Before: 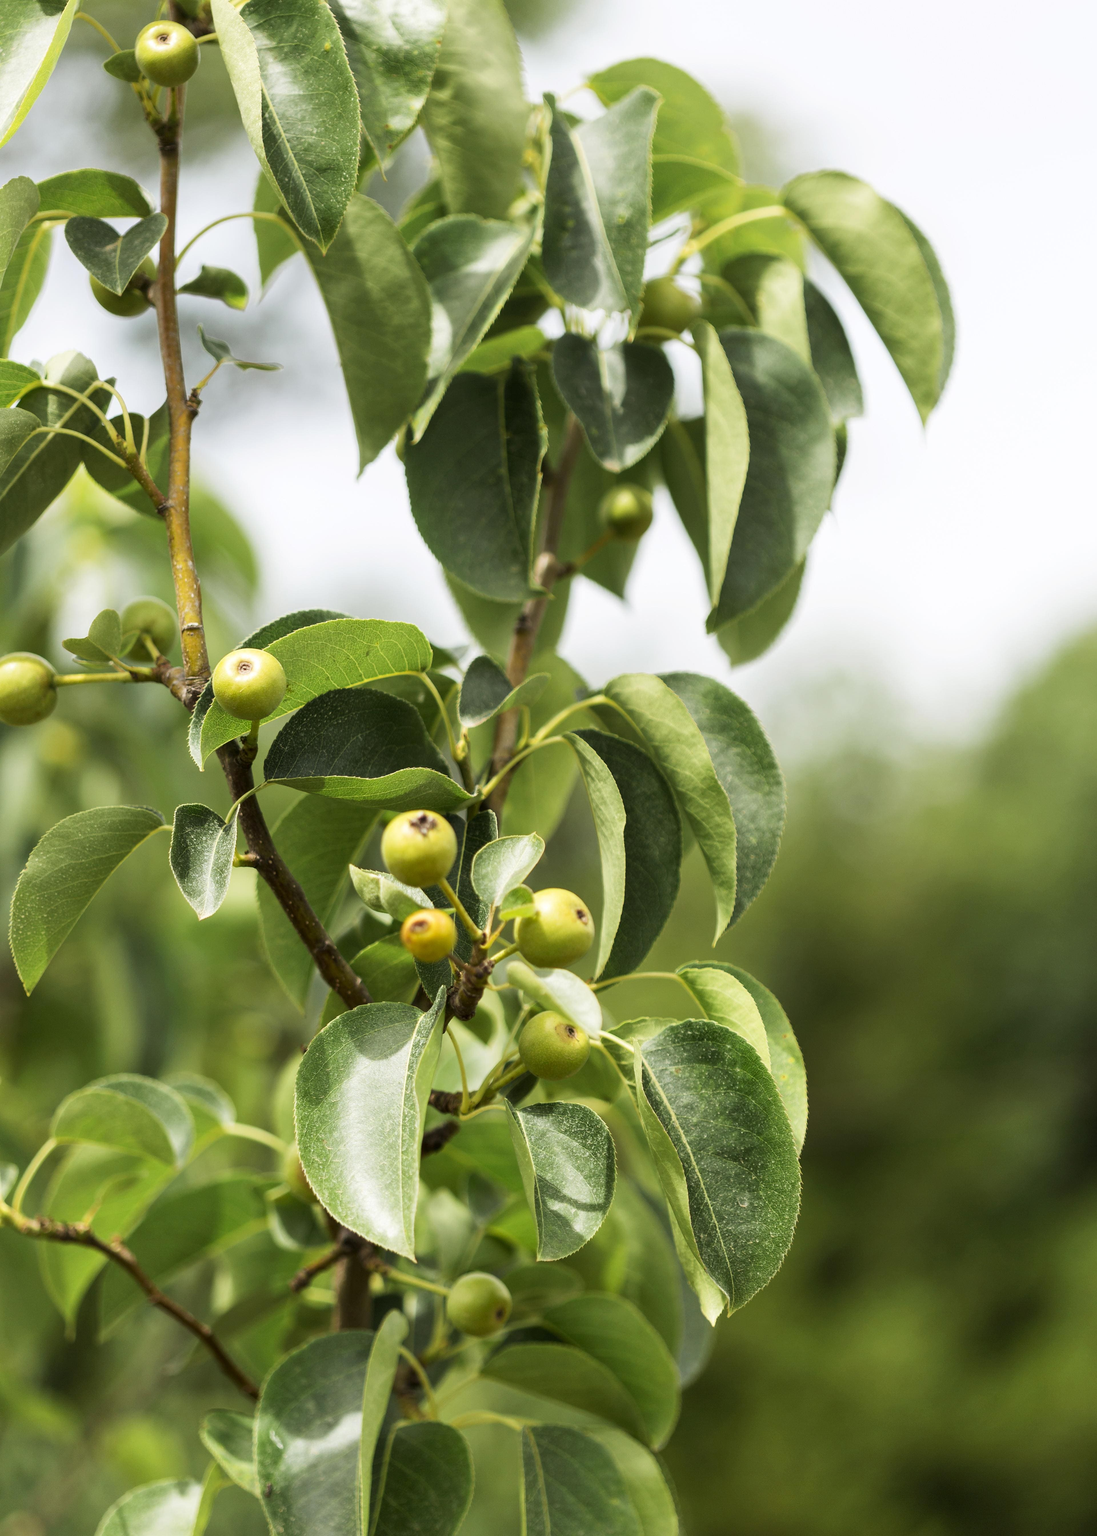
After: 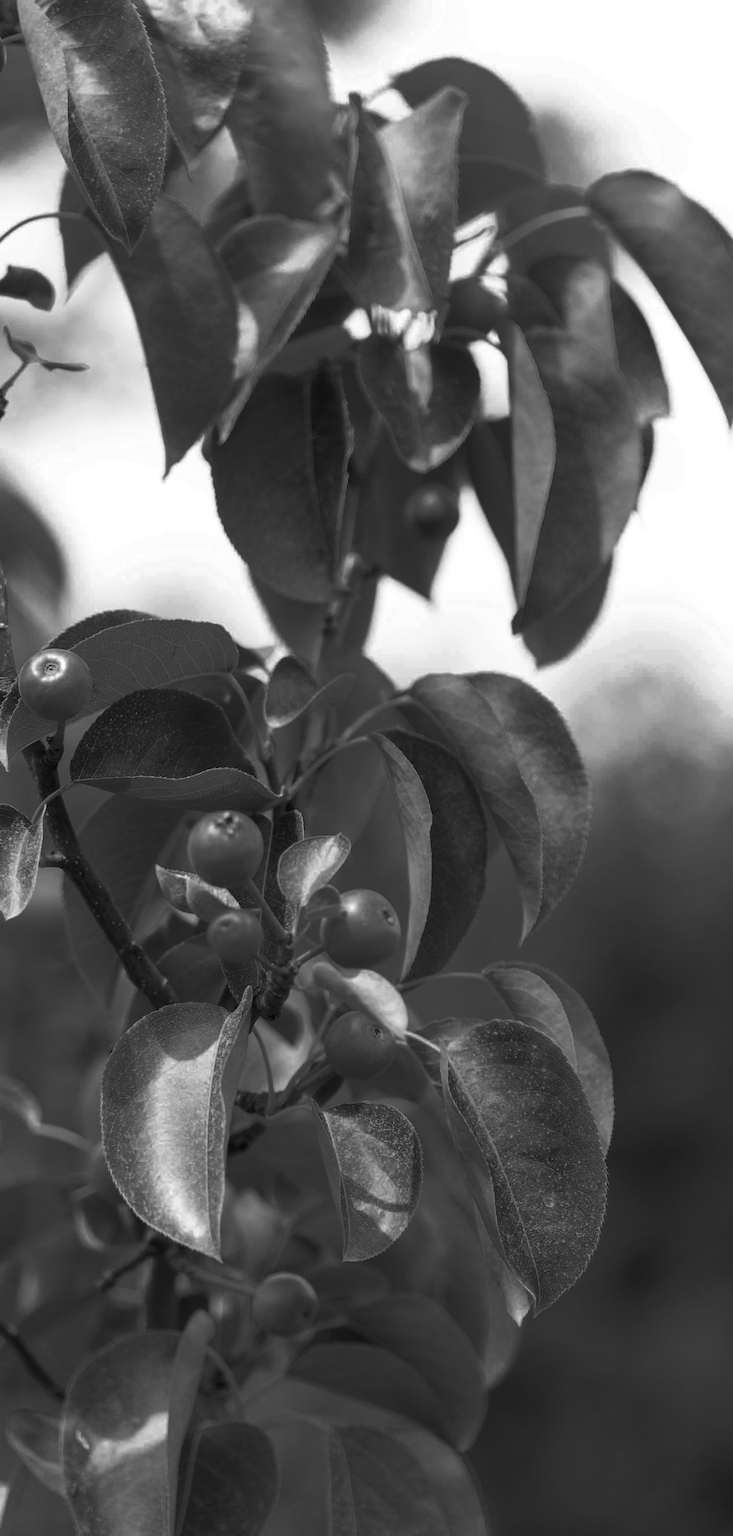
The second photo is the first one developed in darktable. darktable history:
crop and rotate: left 17.732%, right 15.423%
color zones: curves: ch0 [(0.287, 0.048) (0.493, 0.484) (0.737, 0.816)]; ch1 [(0, 0) (0.143, 0) (0.286, 0) (0.429, 0) (0.571, 0) (0.714, 0) (0.857, 0)]
